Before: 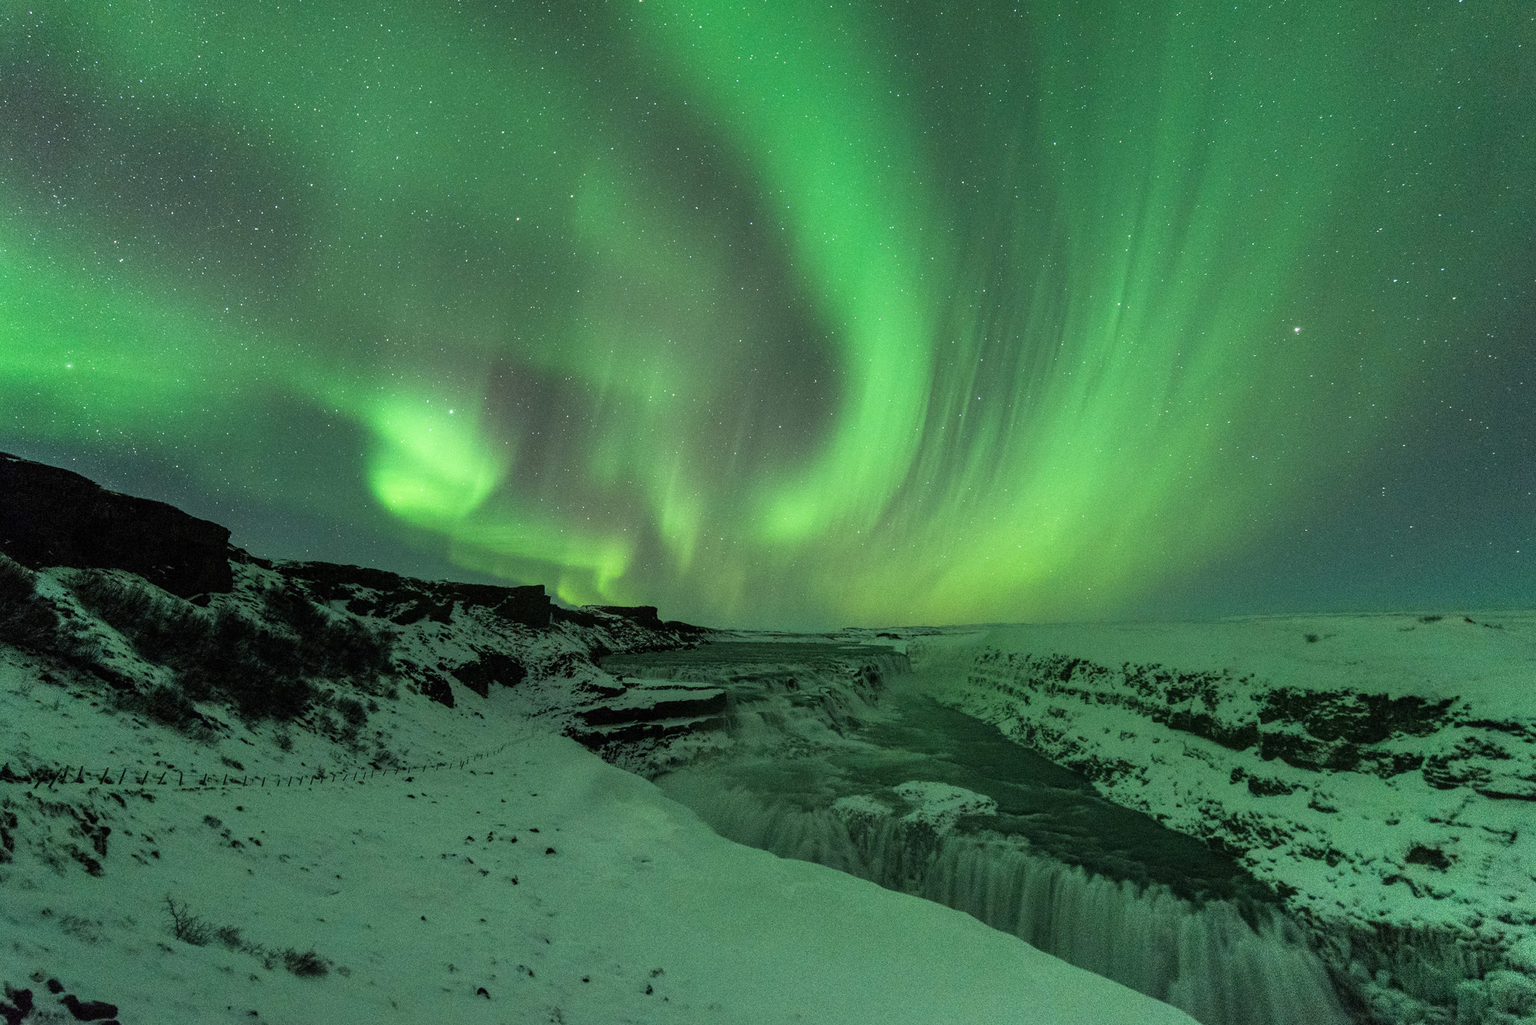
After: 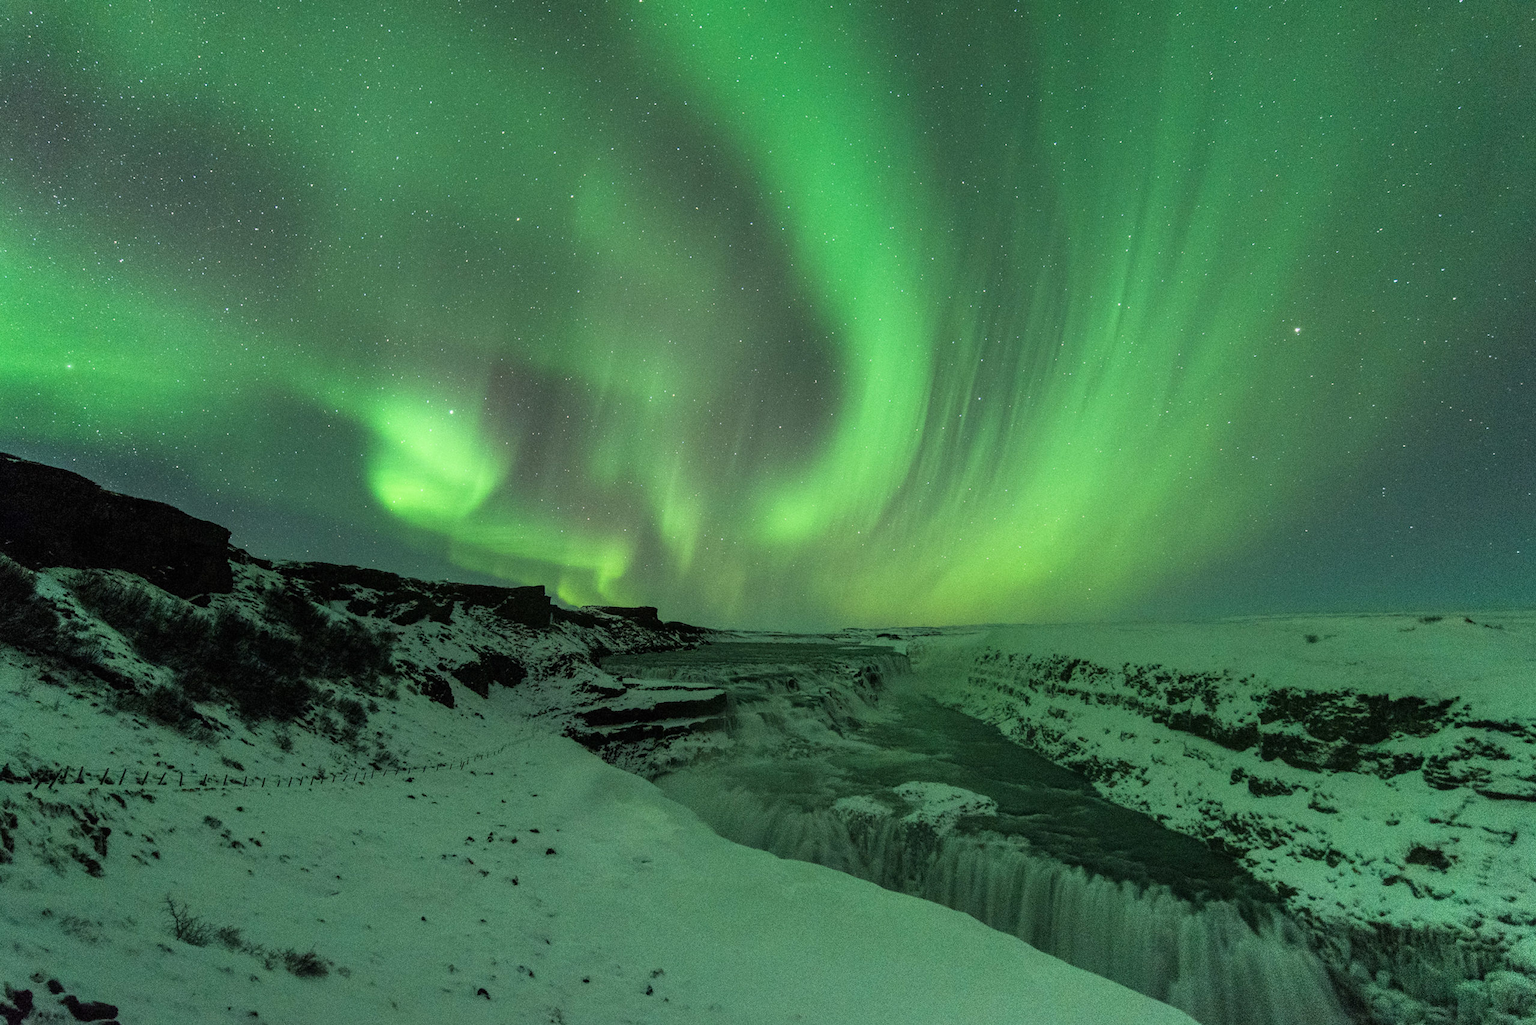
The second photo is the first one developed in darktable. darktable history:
color zones: mix 100.51%
